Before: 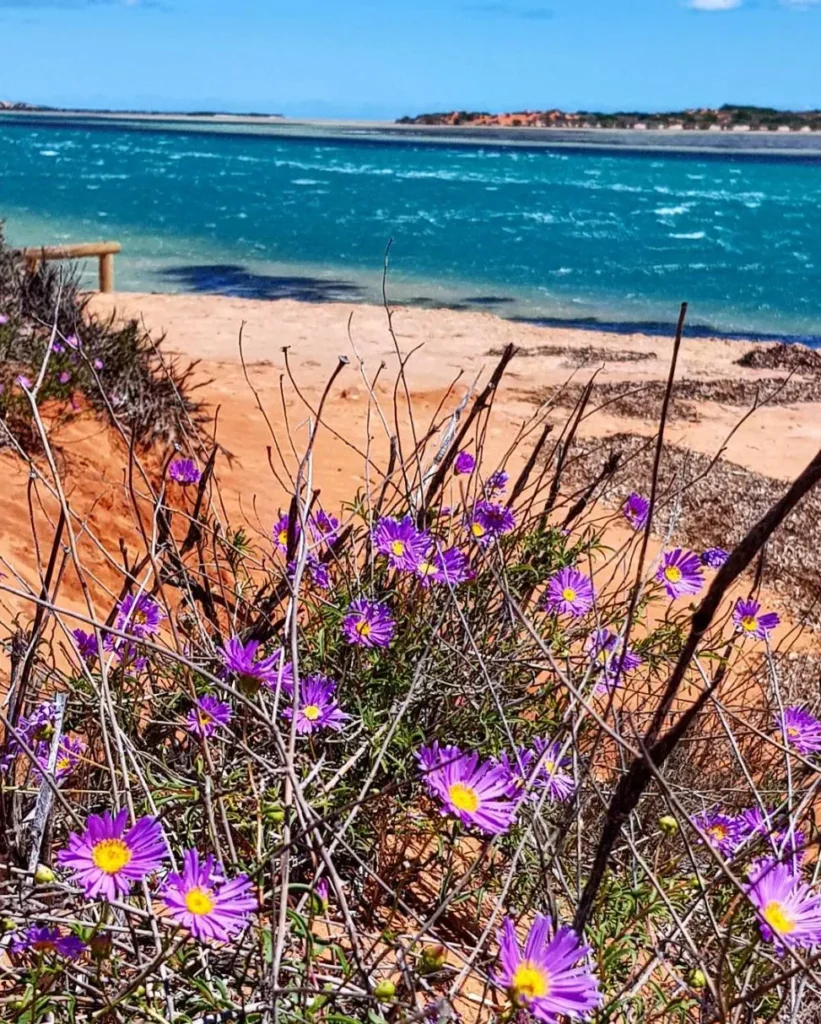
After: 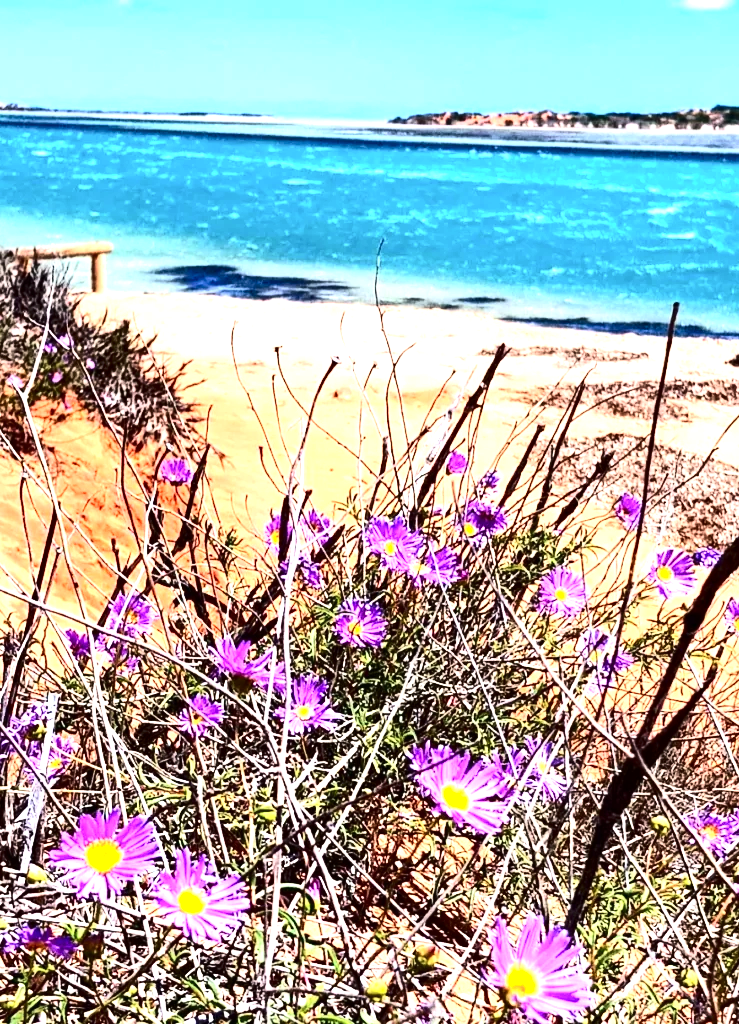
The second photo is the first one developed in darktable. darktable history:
crop and rotate: left 1.088%, right 8.807%
tone equalizer: -8 EV -0.75 EV, -7 EV -0.7 EV, -6 EV -0.6 EV, -5 EV -0.4 EV, -3 EV 0.4 EV, -2 EV 0.6 EV, -1 EV 0.7 EV, +0 EV 0.75 EV, edges refinement/feathering 500, mask exposure compensation -1.57 EV, preserve details no
exposure: exposure 0.921 EV, compensate highlight preservation false
contrast brightness saturation: contrast 0.28
